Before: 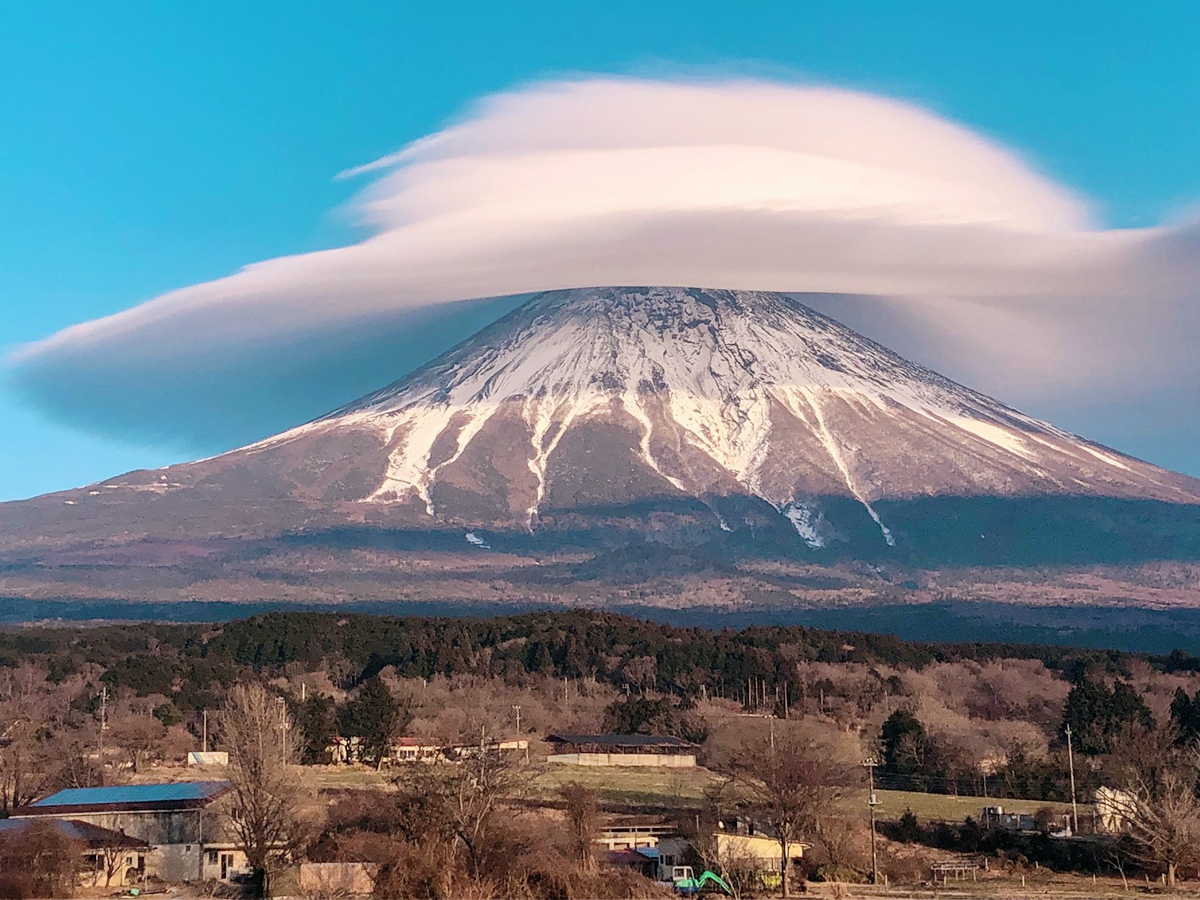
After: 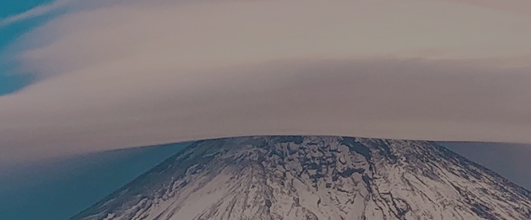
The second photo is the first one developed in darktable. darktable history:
exposure: exposure -1.411 EV, compensate highlight preservation false
crop: left 28.895%, top 16.834%, right 26.821%, bottom 57.93%
shadows and highlights: shadows 39.89, highlights -59.69
